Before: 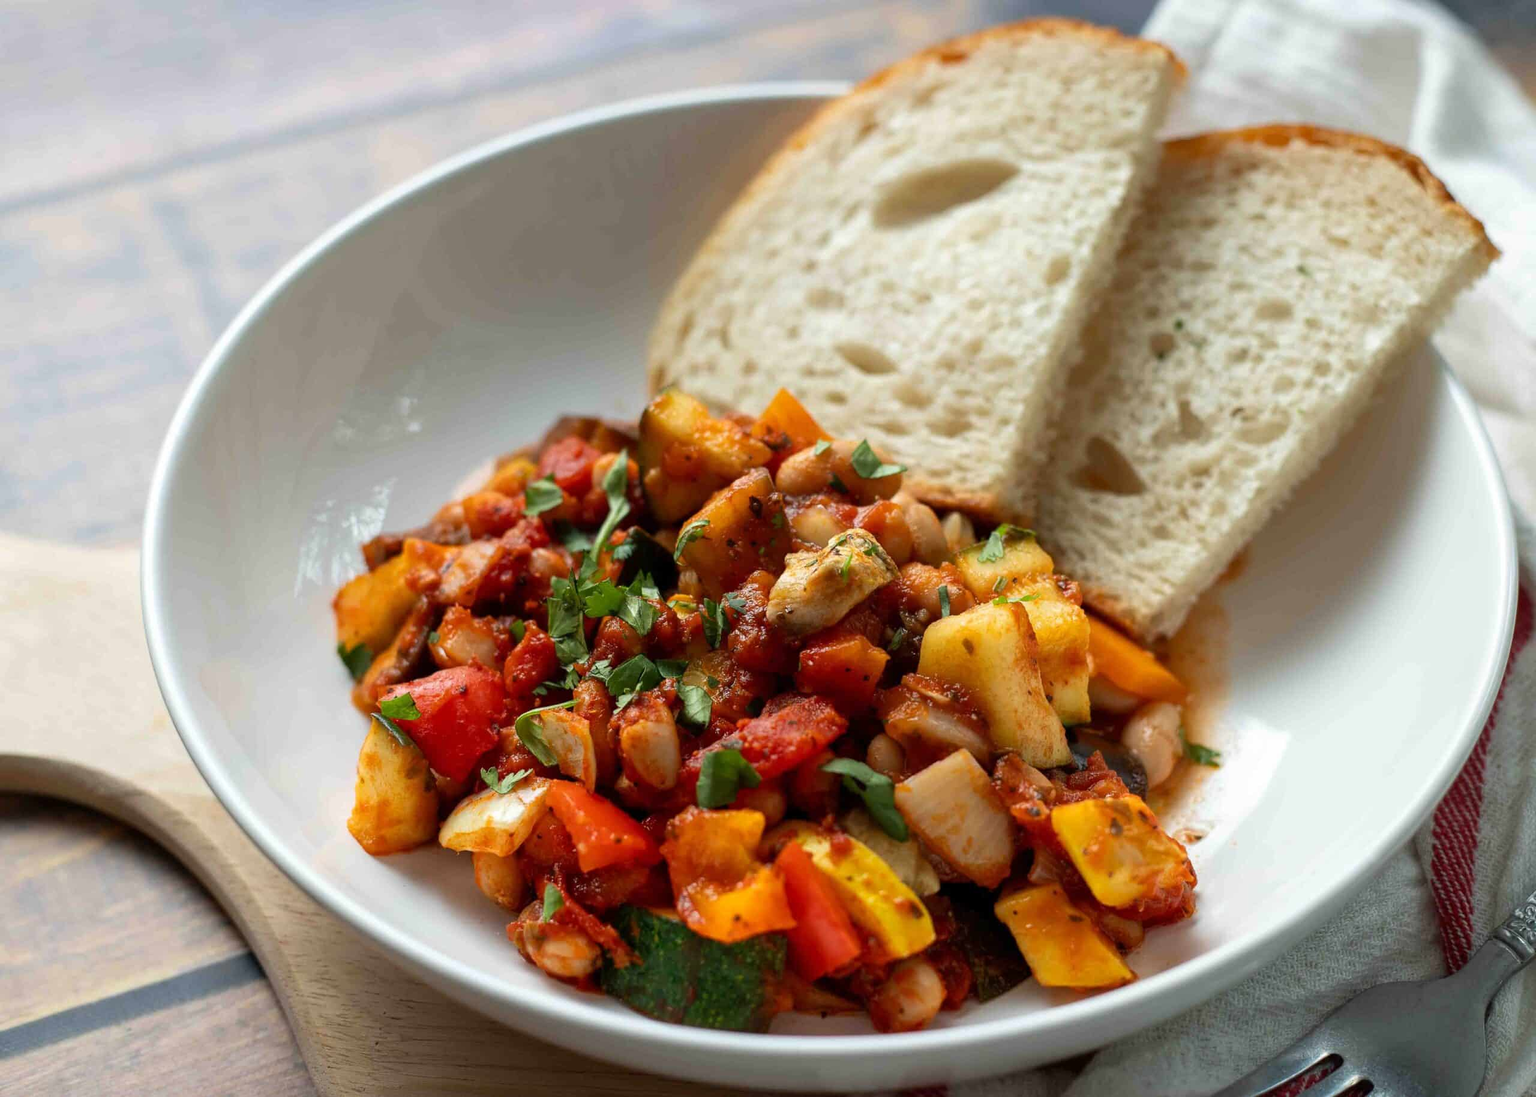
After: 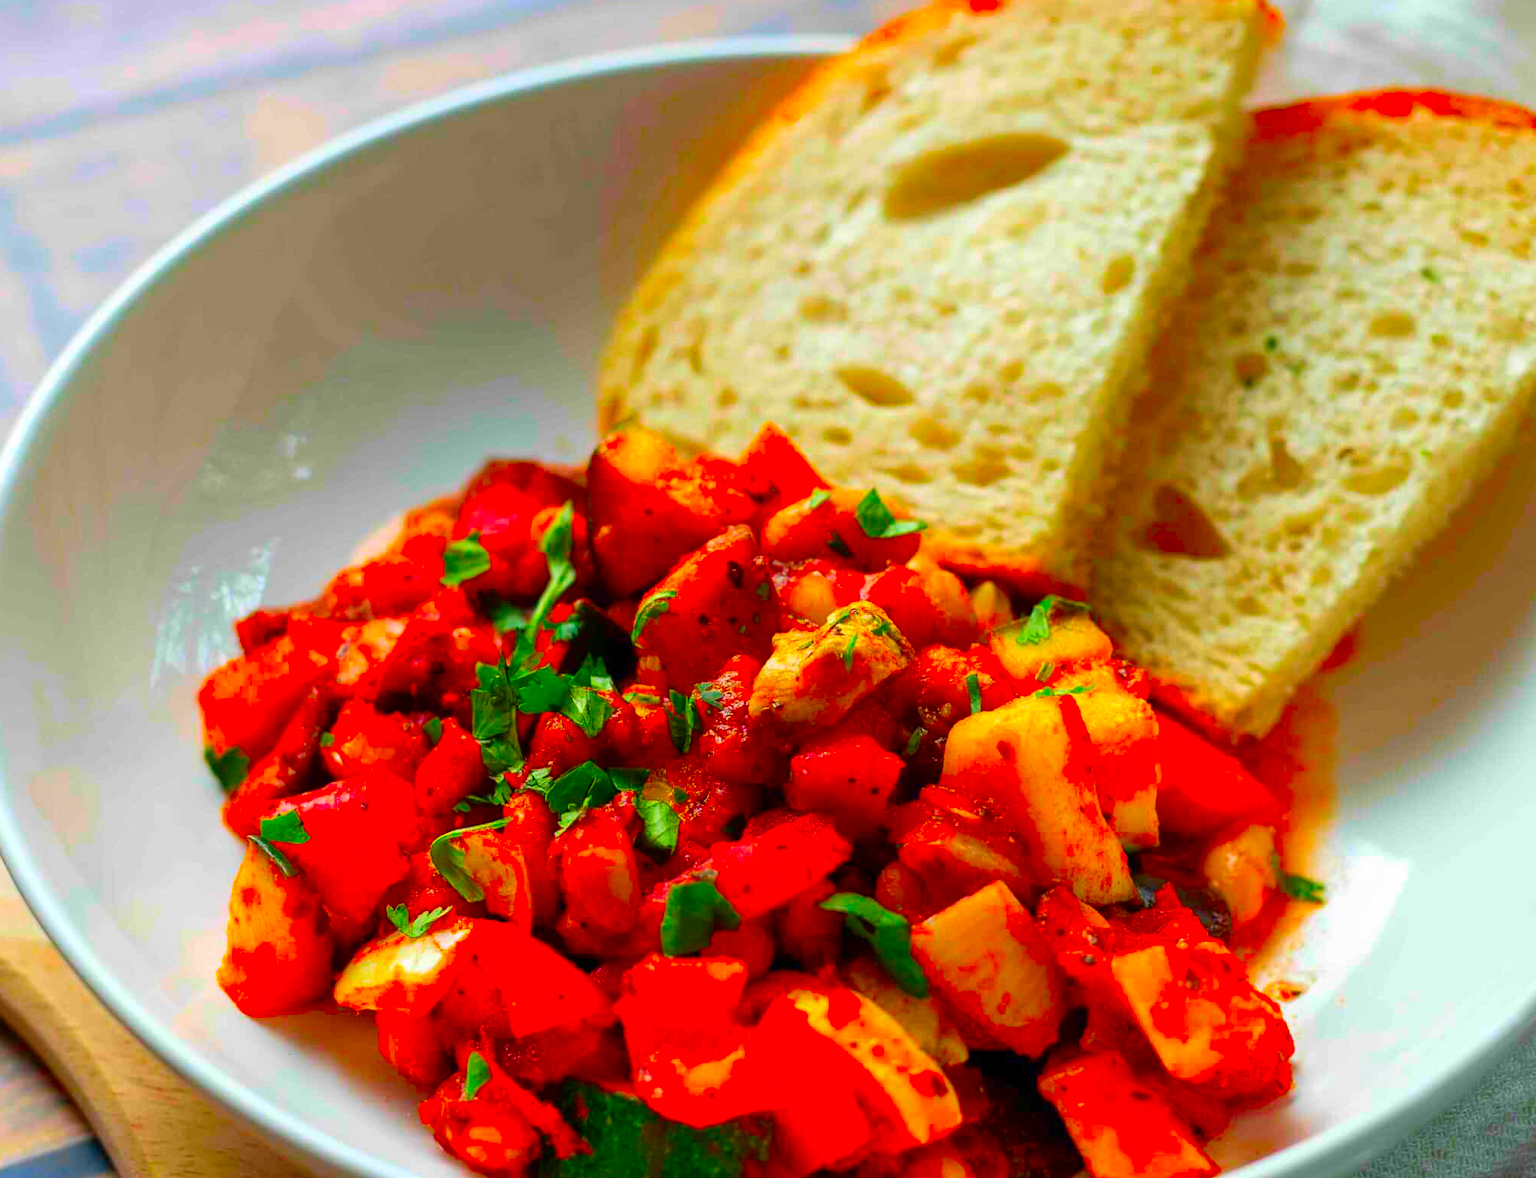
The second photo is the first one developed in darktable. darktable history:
crop: left 11.447%, top 4.945%, right 9.585%, bottom 10.25%
exposure: exposure -0.001 EV, compensate highlight preservation false
color correction: highlights b* -0.019, saturation 2.97
